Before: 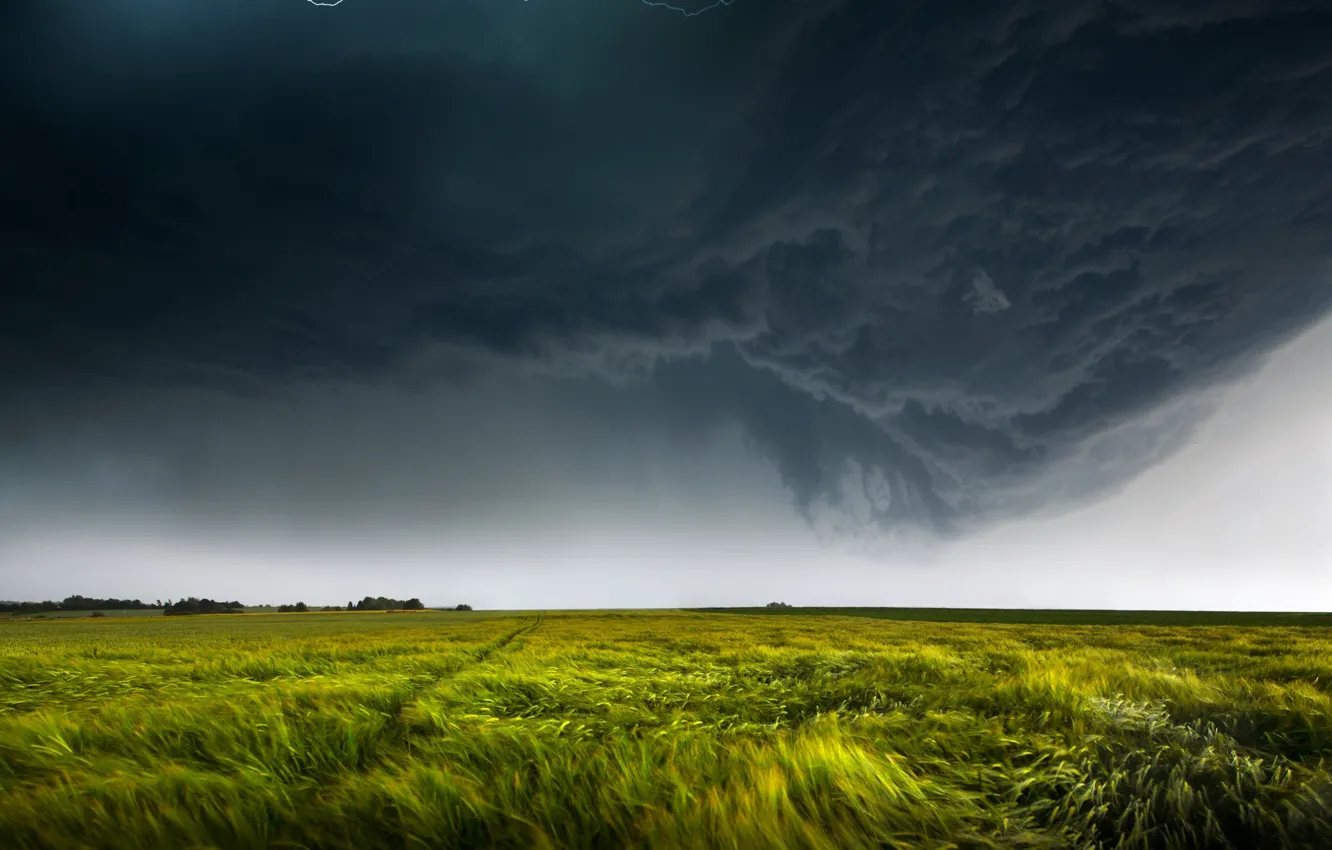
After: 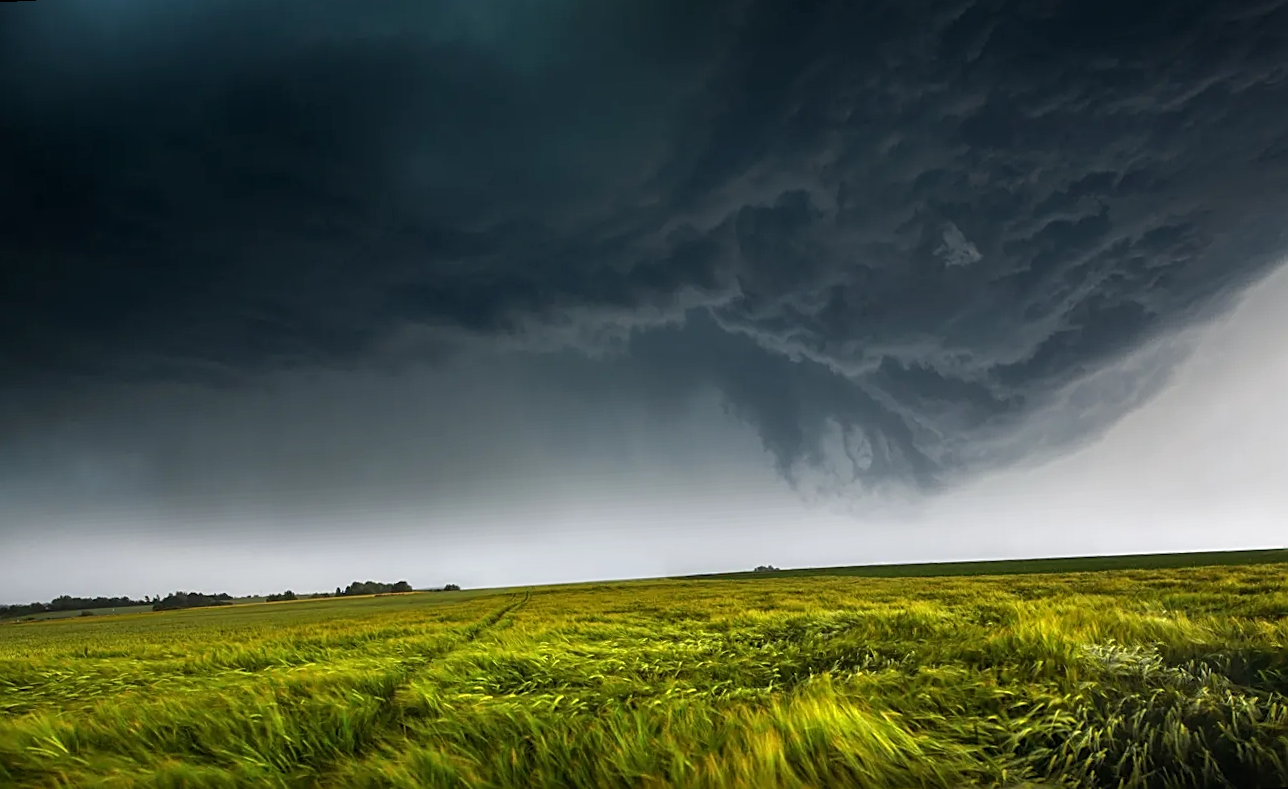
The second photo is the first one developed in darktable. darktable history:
rotate and perspective: rotation -3°, crop left 0.031, crop right 0.968, crop top 0.07, crop bottom 0.93
local contrast: detail 110%
sharpen: amount 0.6
exposure: compensate highlight preservation false
